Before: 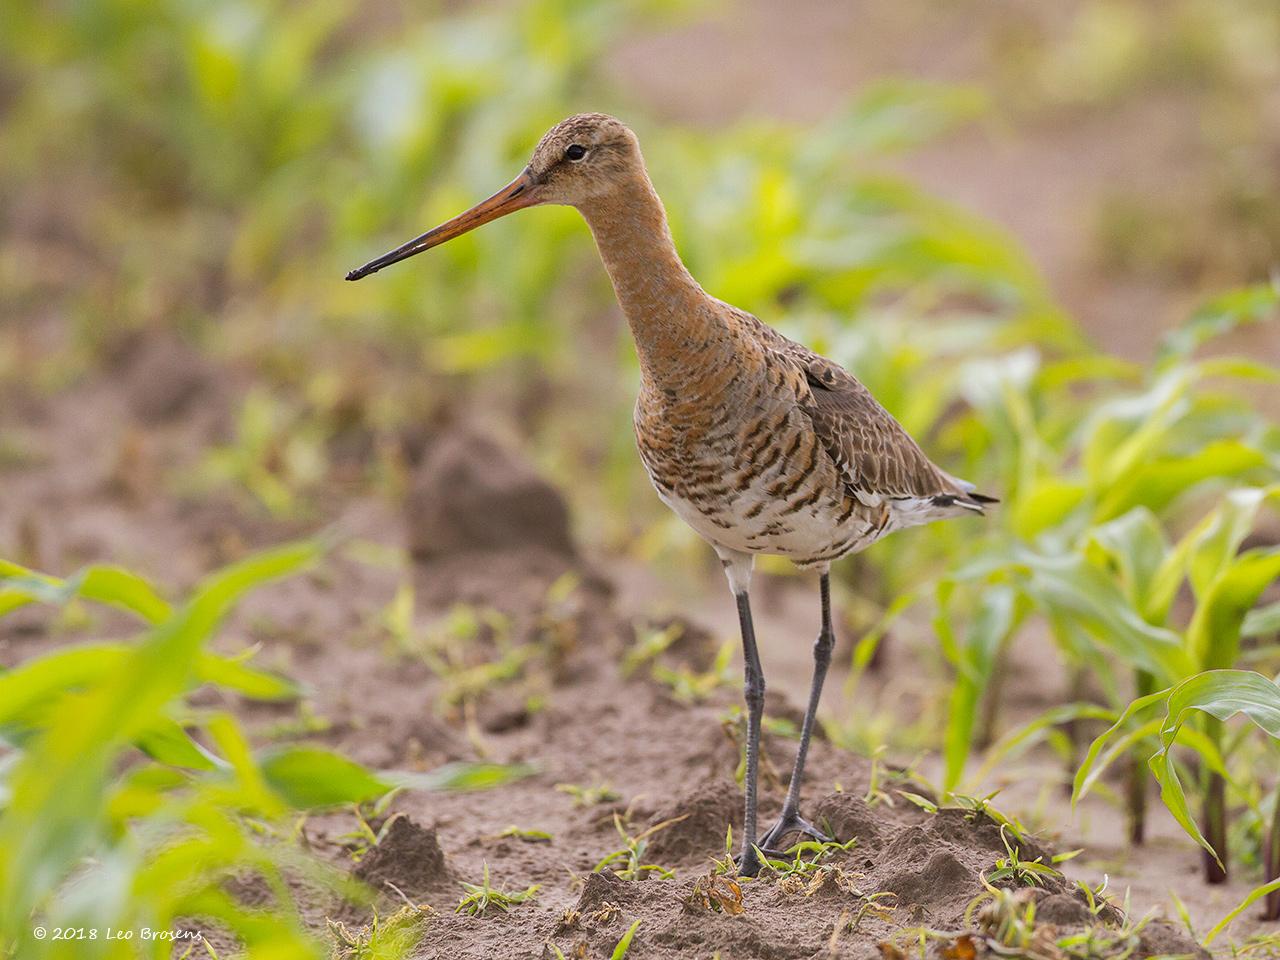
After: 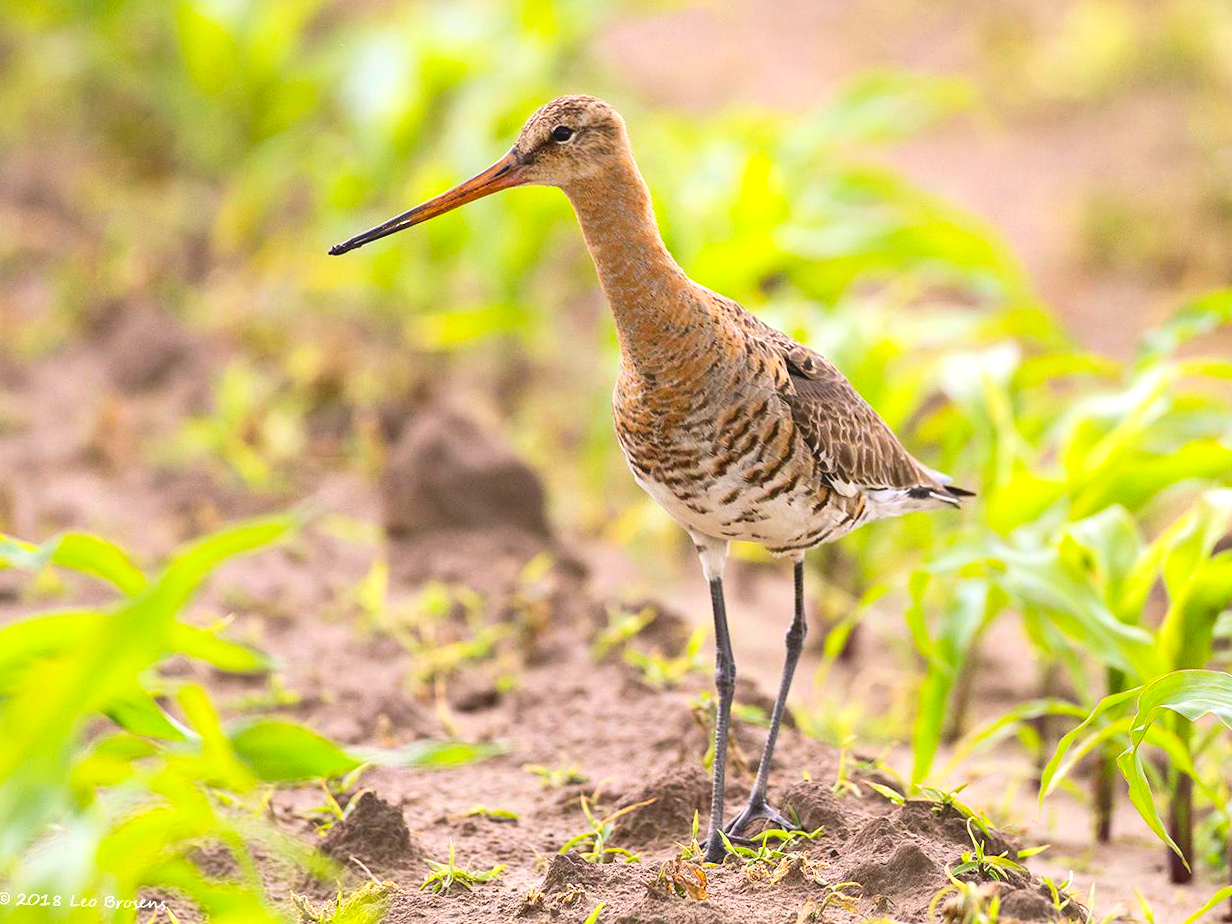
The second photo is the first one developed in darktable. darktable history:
exposure: black level correction -0.005, exposure 0.62 EV, compensate highlight preservation false
contrast brightness saturation: contrast 0.17, saturation 0.297
crop and rotate: angle -1.68°
